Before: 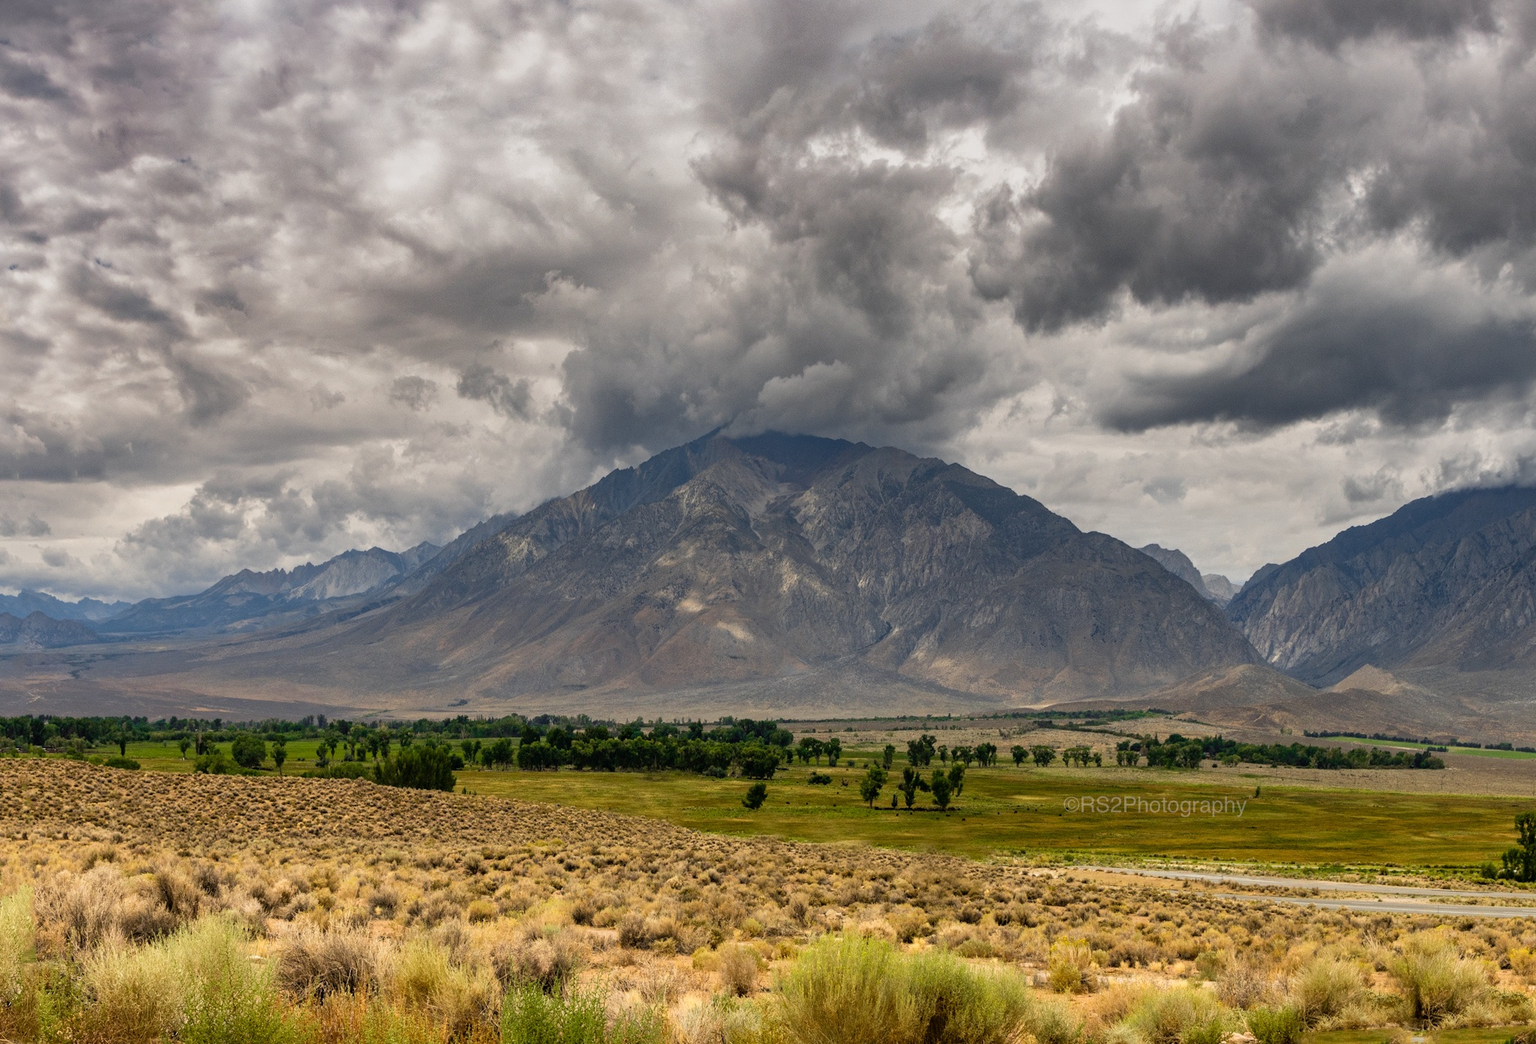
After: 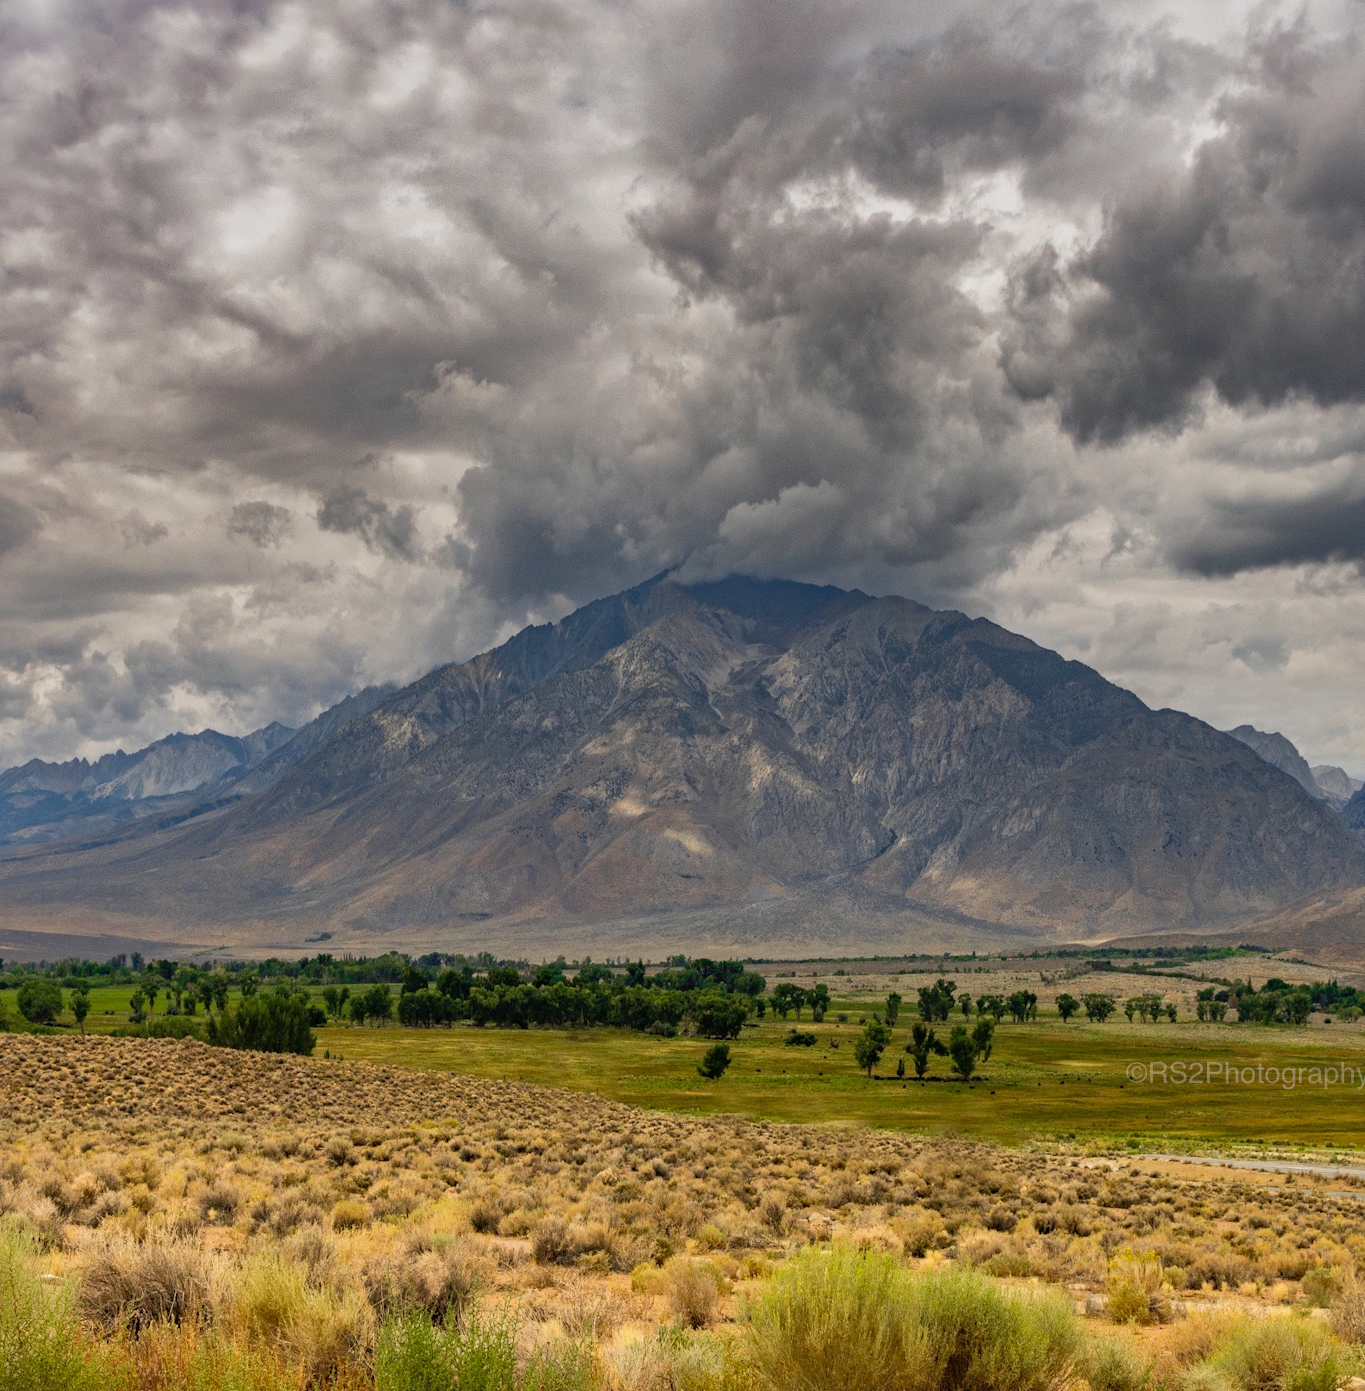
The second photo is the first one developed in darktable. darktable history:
haze removal: compatibility mode true, adaptive false
crop and rotate: left 14.292%, right 19.041%
shadows and highlights: on, module defaults
